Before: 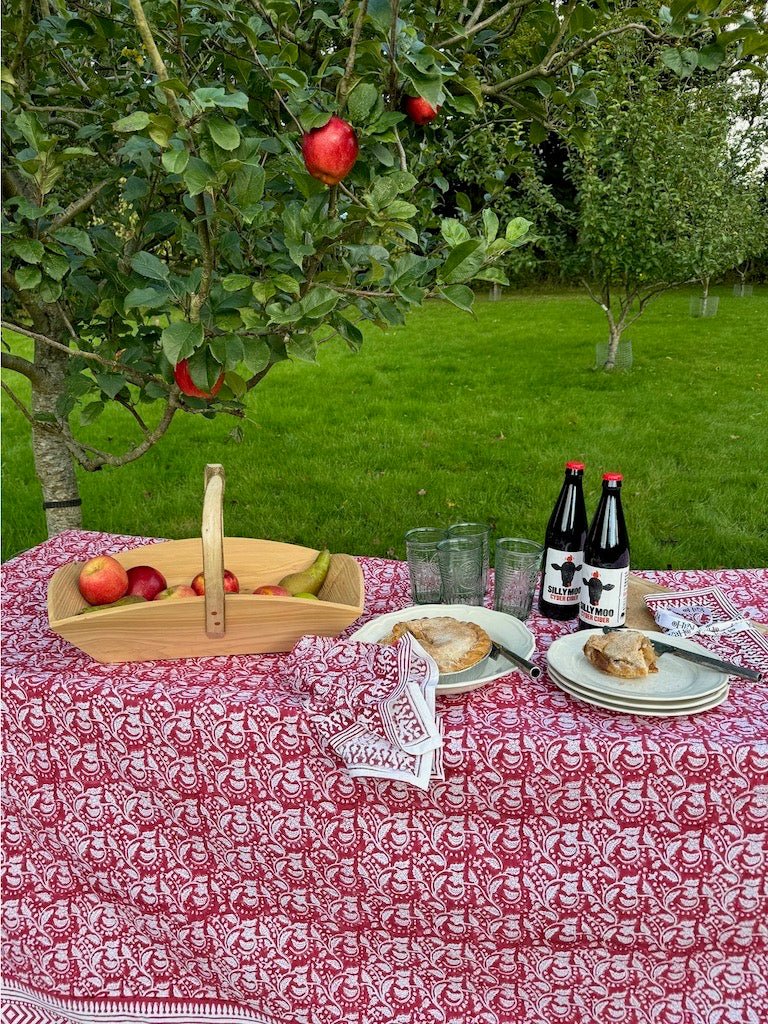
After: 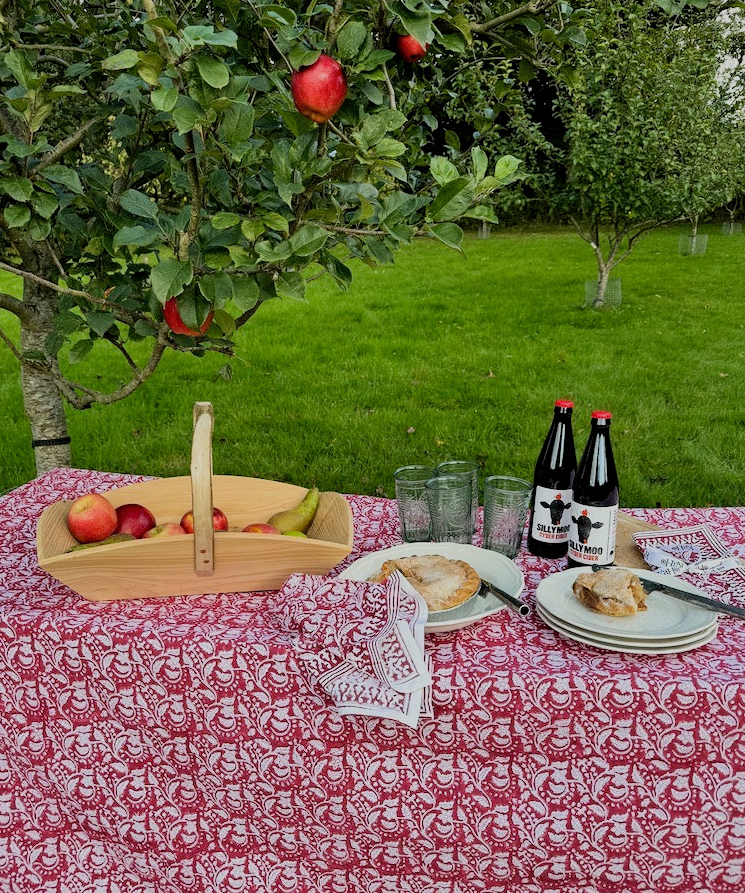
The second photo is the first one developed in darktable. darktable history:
shadows and highlights: shadows 25, highlights -25
crop: left 1.507%, top 6.147%, right 1.379%, bottom 6.637%
filmic rgb: black relative exposure -7.65 EV, white relative exposure 4.56 EV, hardness 3.61, contrast 1.106
